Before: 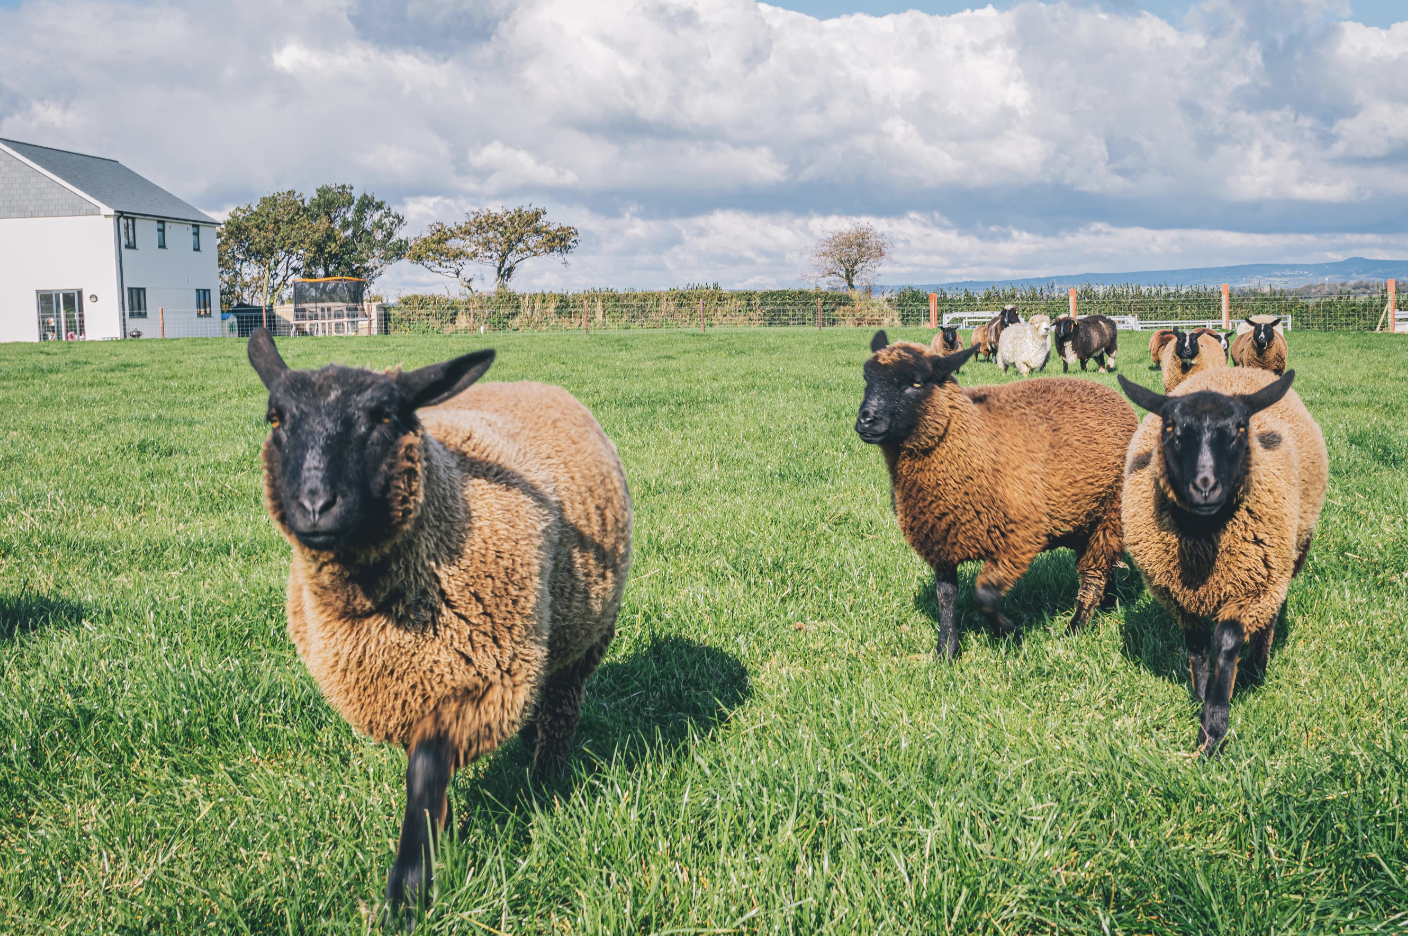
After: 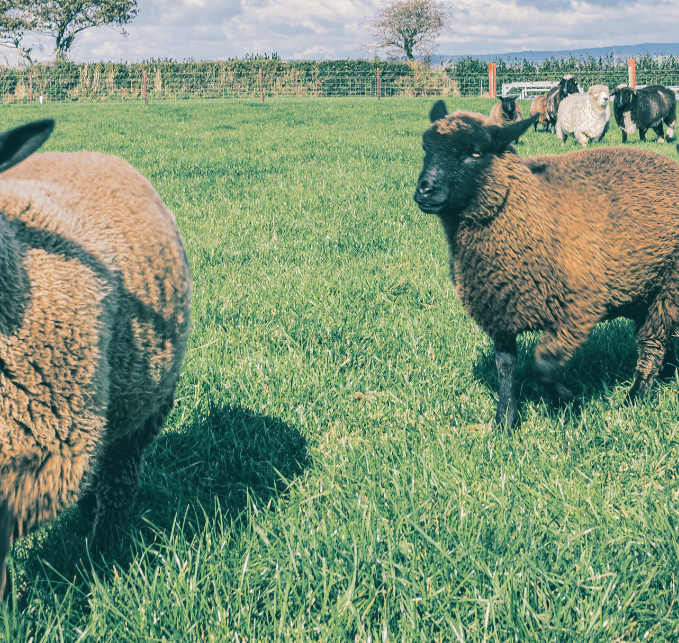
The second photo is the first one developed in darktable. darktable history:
crop: left 31.379%, top 24.658%, right 20.326%, bottom 6.628%
split-toning: shadows › hue 186.43°, highlights › hue 49.29°, compress 30.29%
